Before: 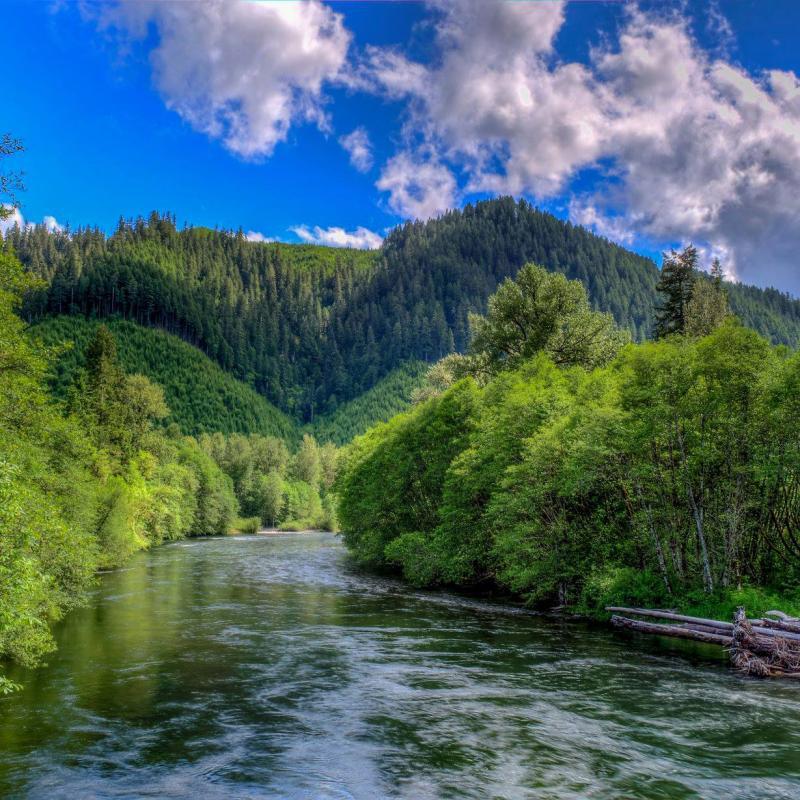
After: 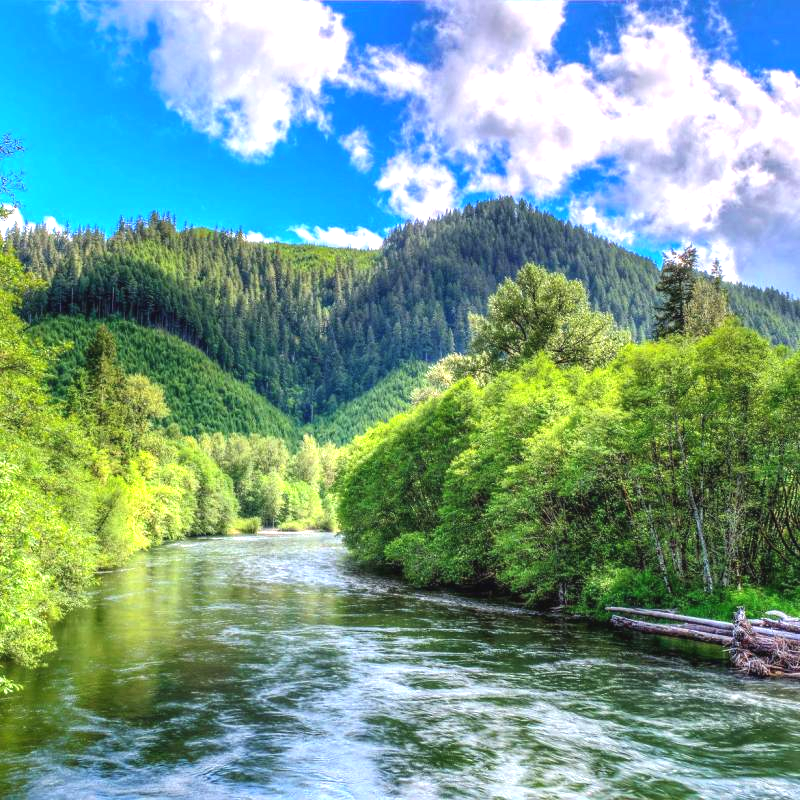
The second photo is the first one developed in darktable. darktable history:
exposure: black level correction -0.002, exposure 1.361 EV, compensate exposure bias true, compensate highlight preservation false
